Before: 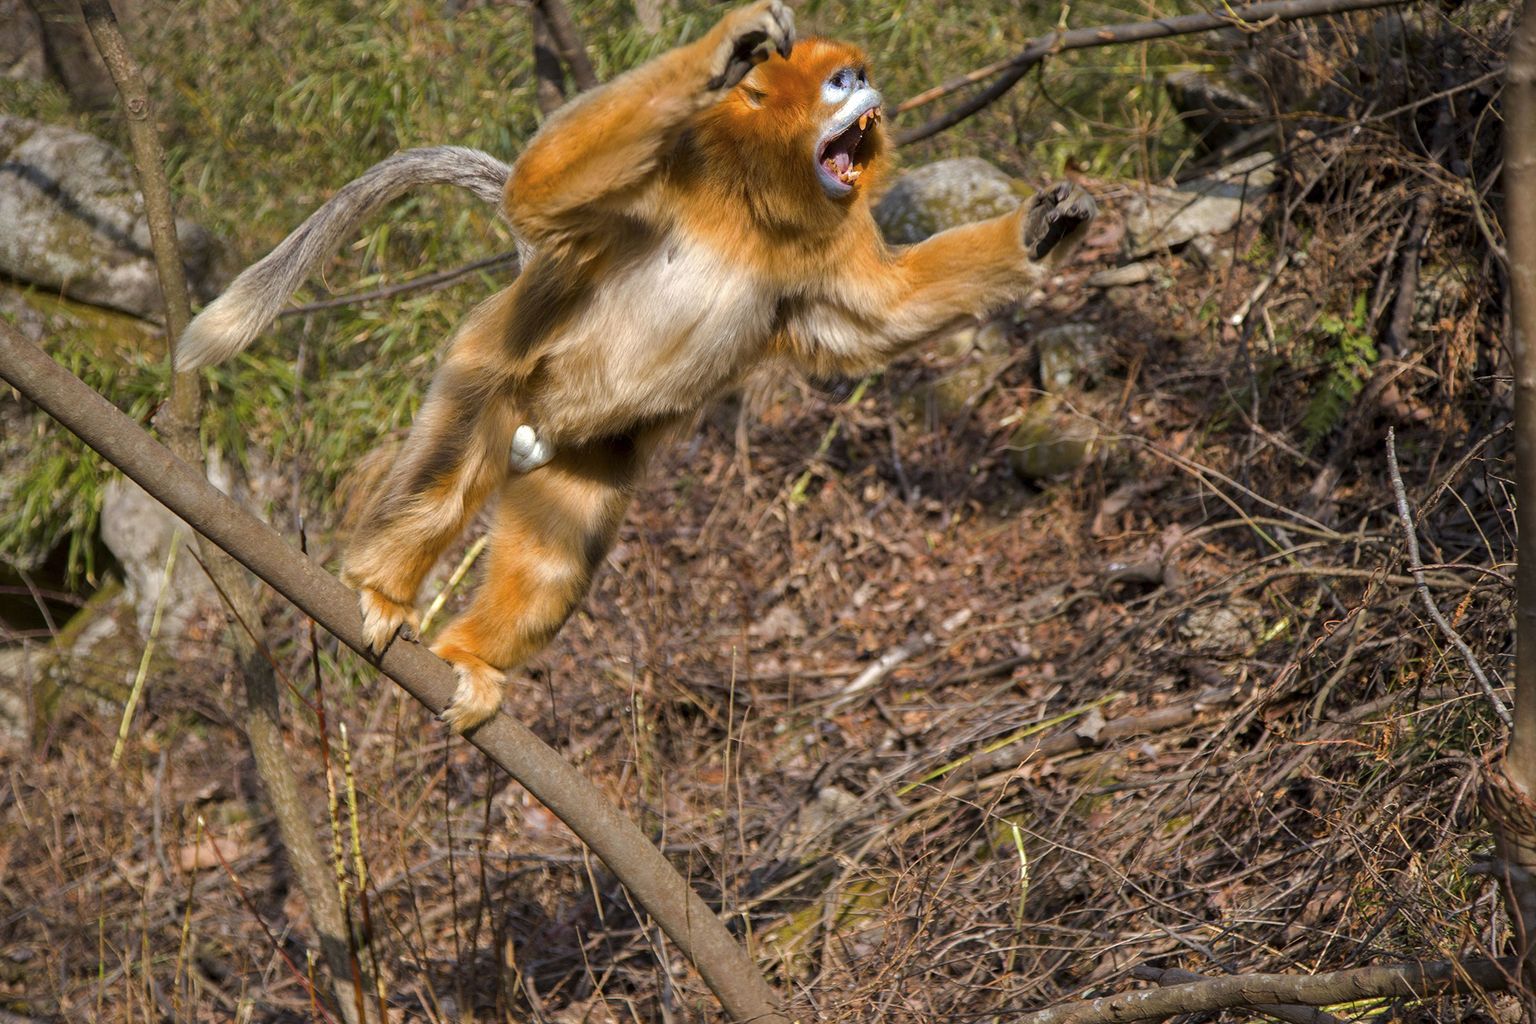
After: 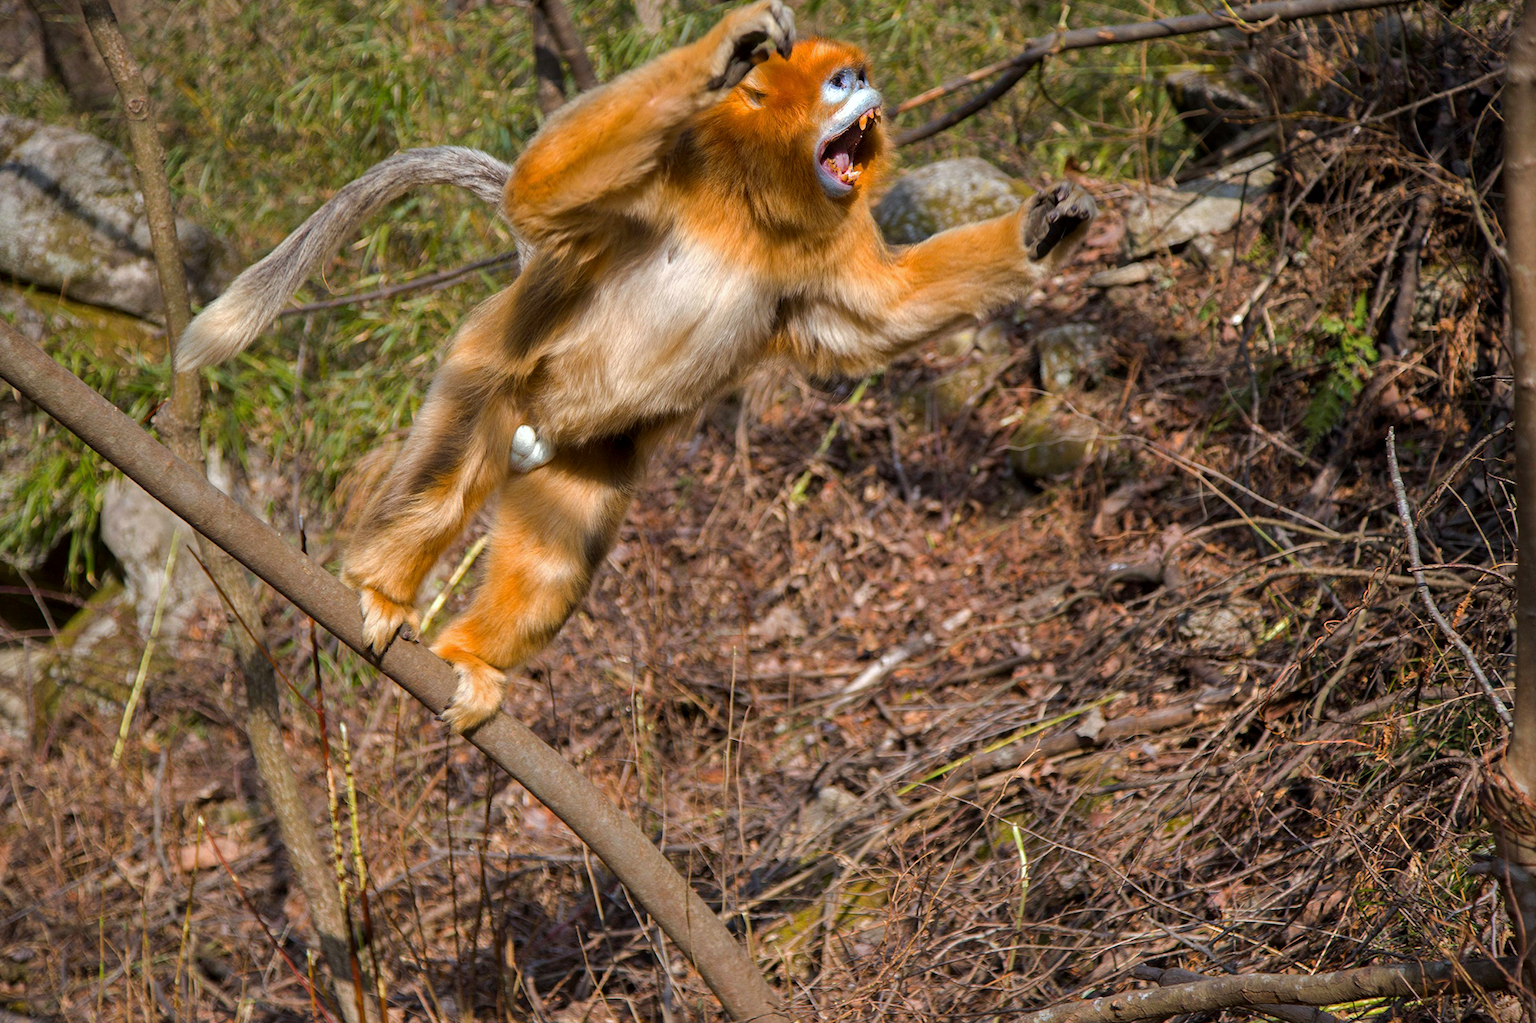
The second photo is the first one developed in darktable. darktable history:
tone equalizer: on, module defaults
white balance: red 0.982, blue 1.018
